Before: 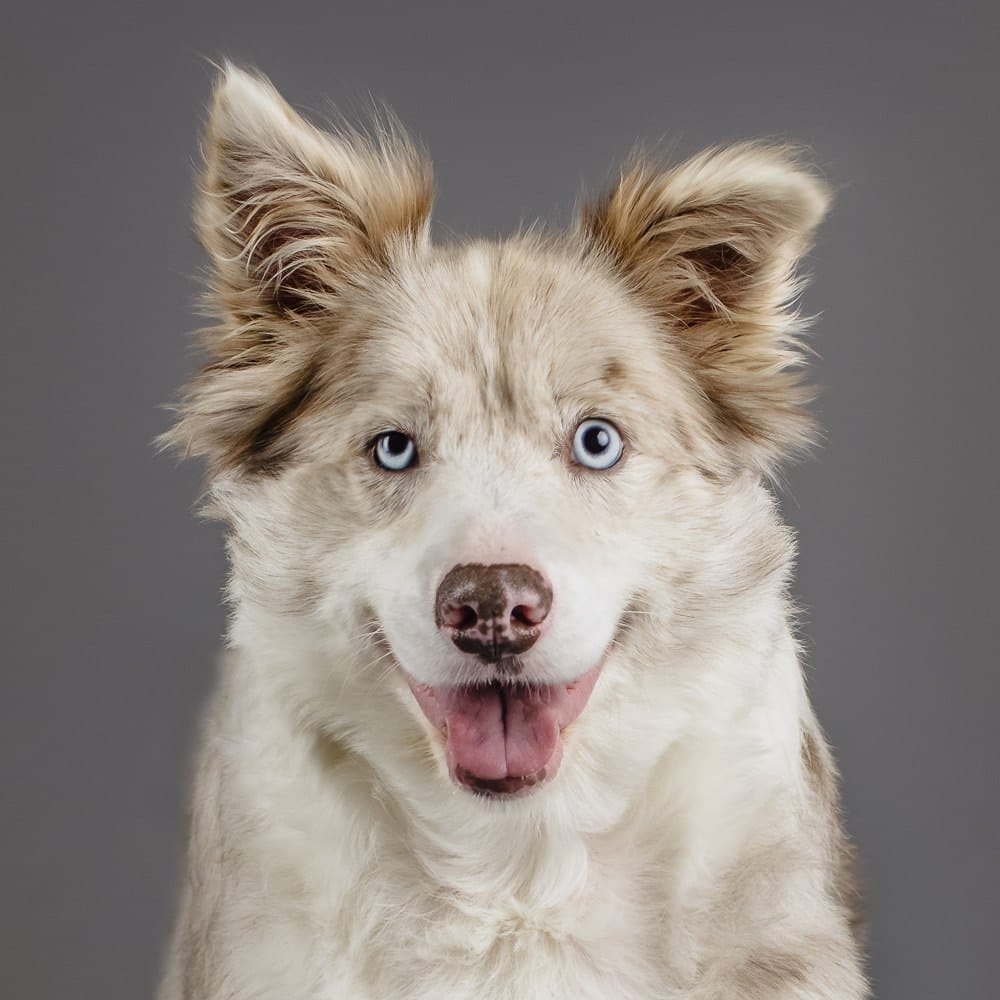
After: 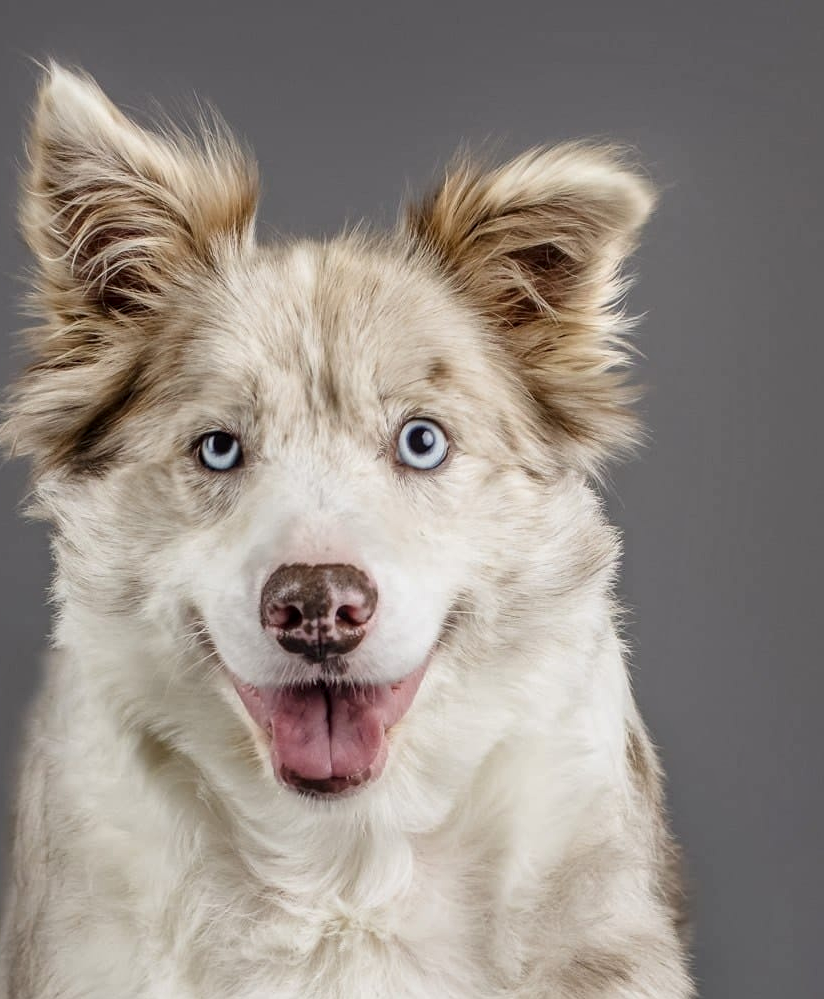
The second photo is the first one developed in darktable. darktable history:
local contrast: on, module defaults
crop: left 17.582%, bottom 0.031%
